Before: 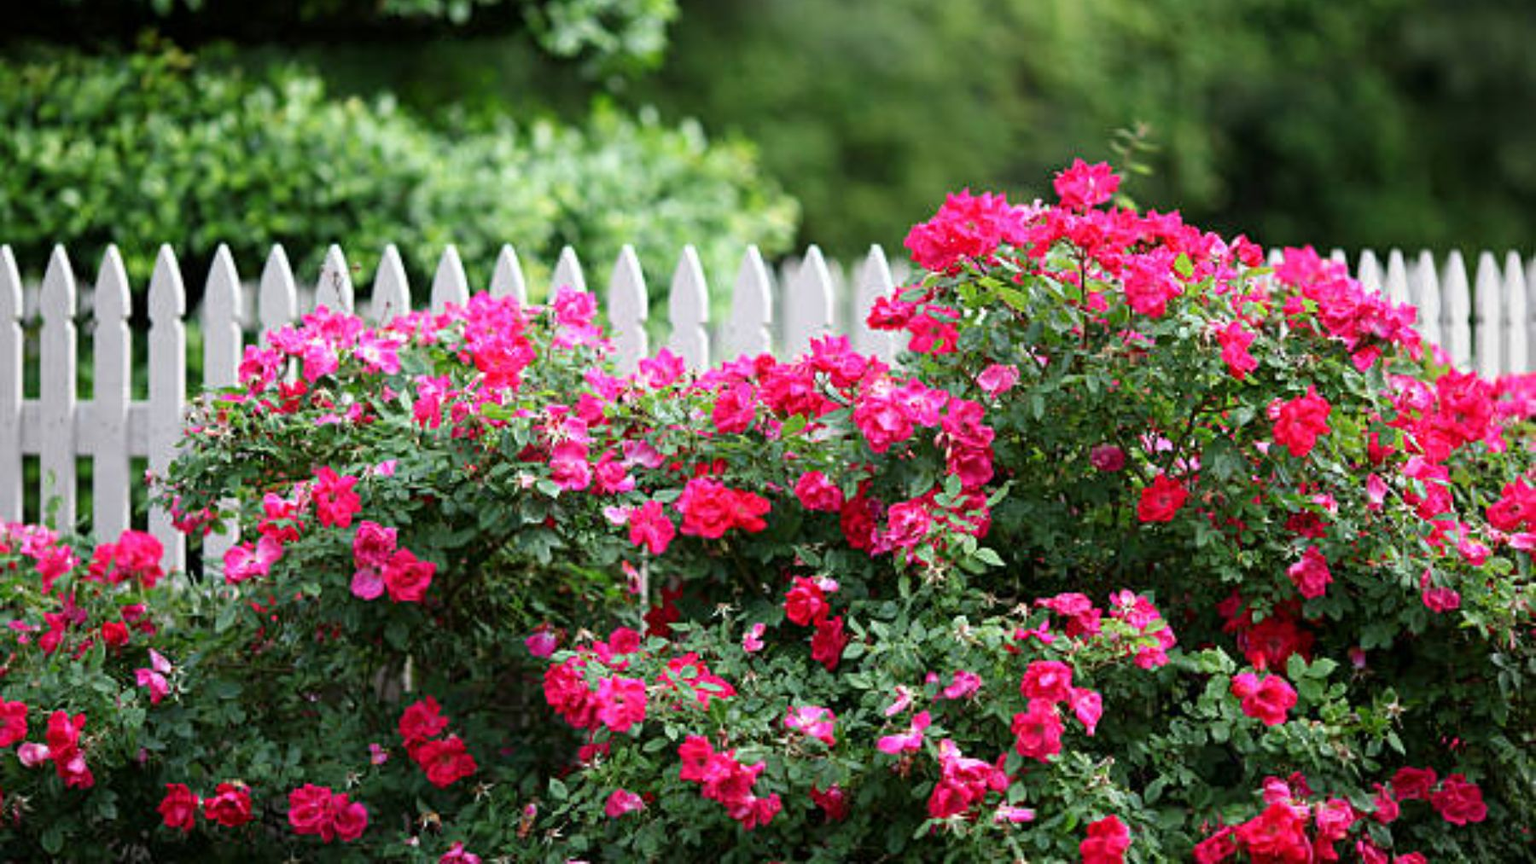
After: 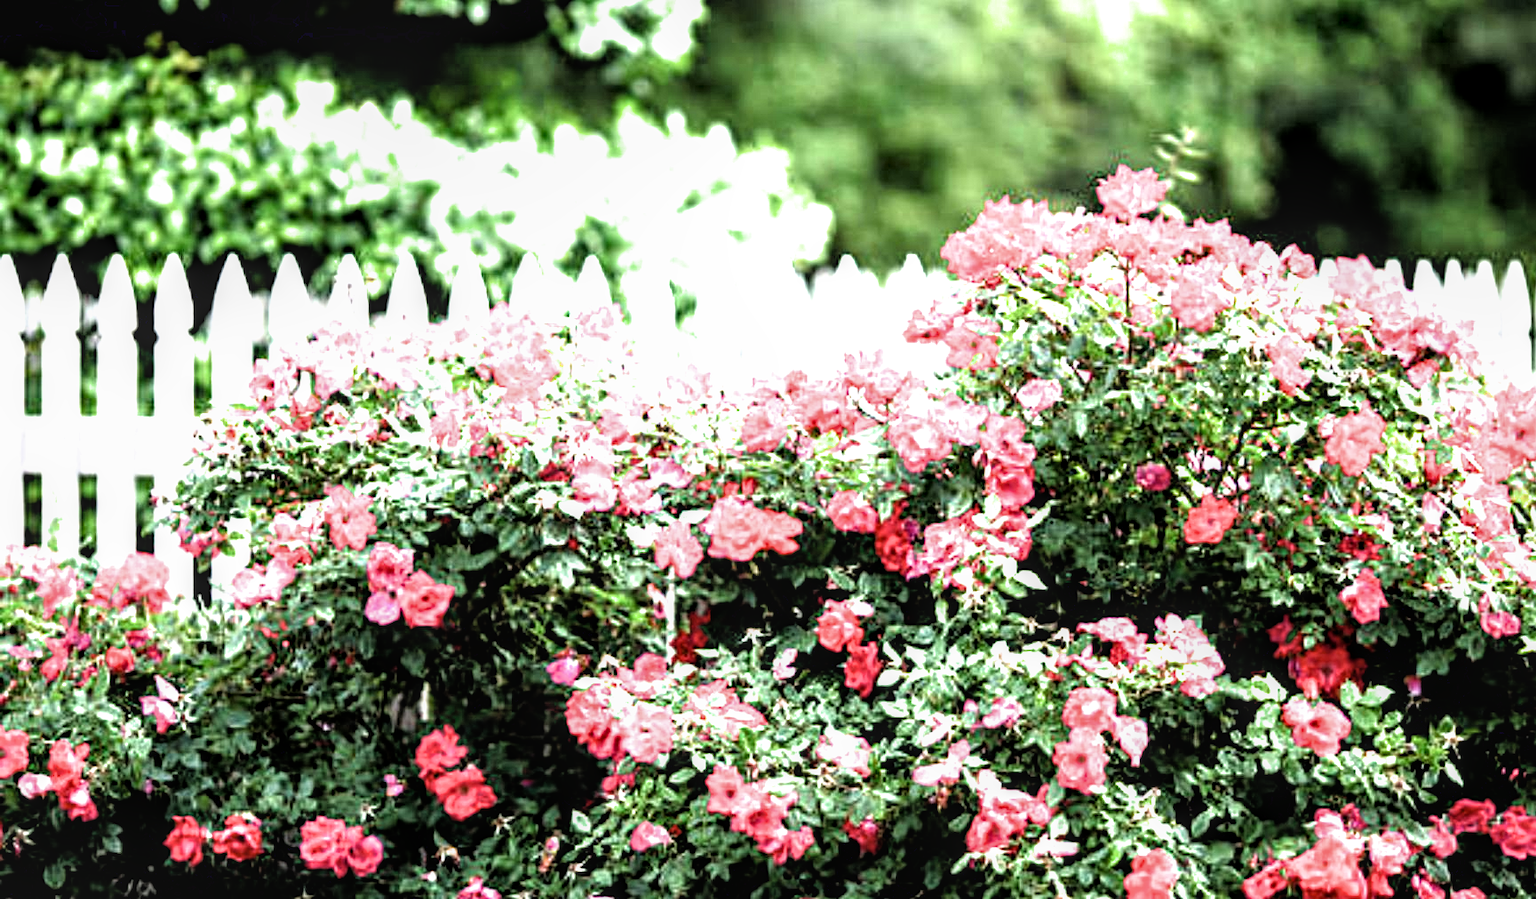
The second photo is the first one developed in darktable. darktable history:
exposure: black level correction 0.002, exposure 1.314 EV, compensate exposure bias true, compensate highlight preservation false
filmic rgb: black relative exposure -3.63 EV, white relative exposure 2.15 EV, hardness 3.65, color science v6 (2022)
crop: right 3.937%, bottom 0.018%
contrast brightness saturation: contrast 0.012, saturation -0.049
local contrast: on, module defaults
